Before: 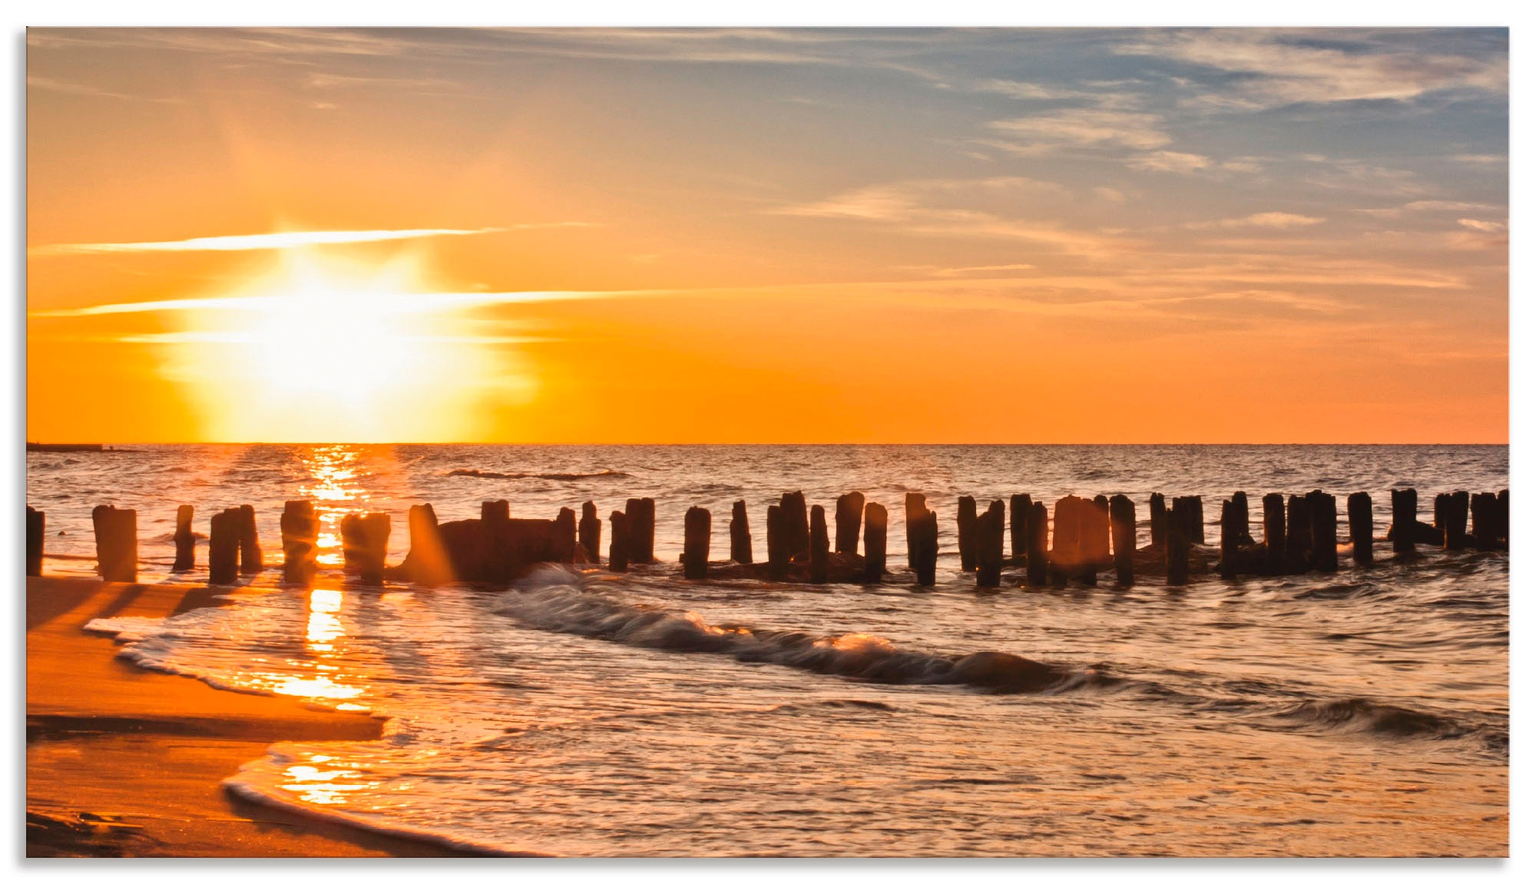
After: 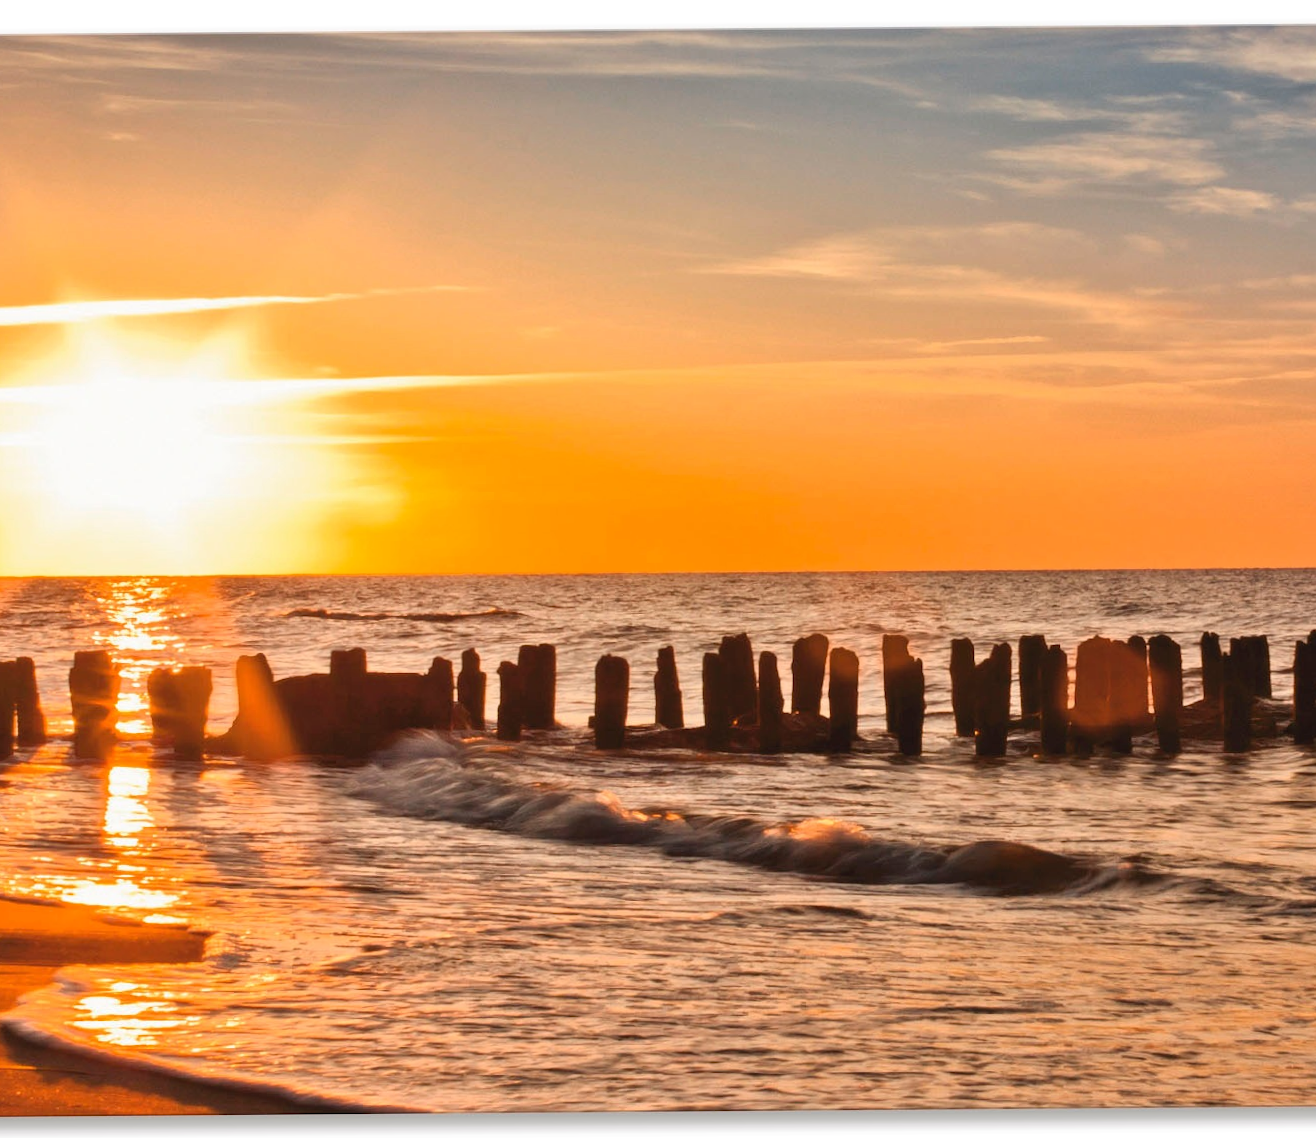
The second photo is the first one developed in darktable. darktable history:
rotate and perspective: rotation -0.45°, automatic cropping original format, crop left 0.008, crop right 0.992, crop top 0.012, crop bottom 0.988
crop and rotate: left 14.436%, right 18.898%
